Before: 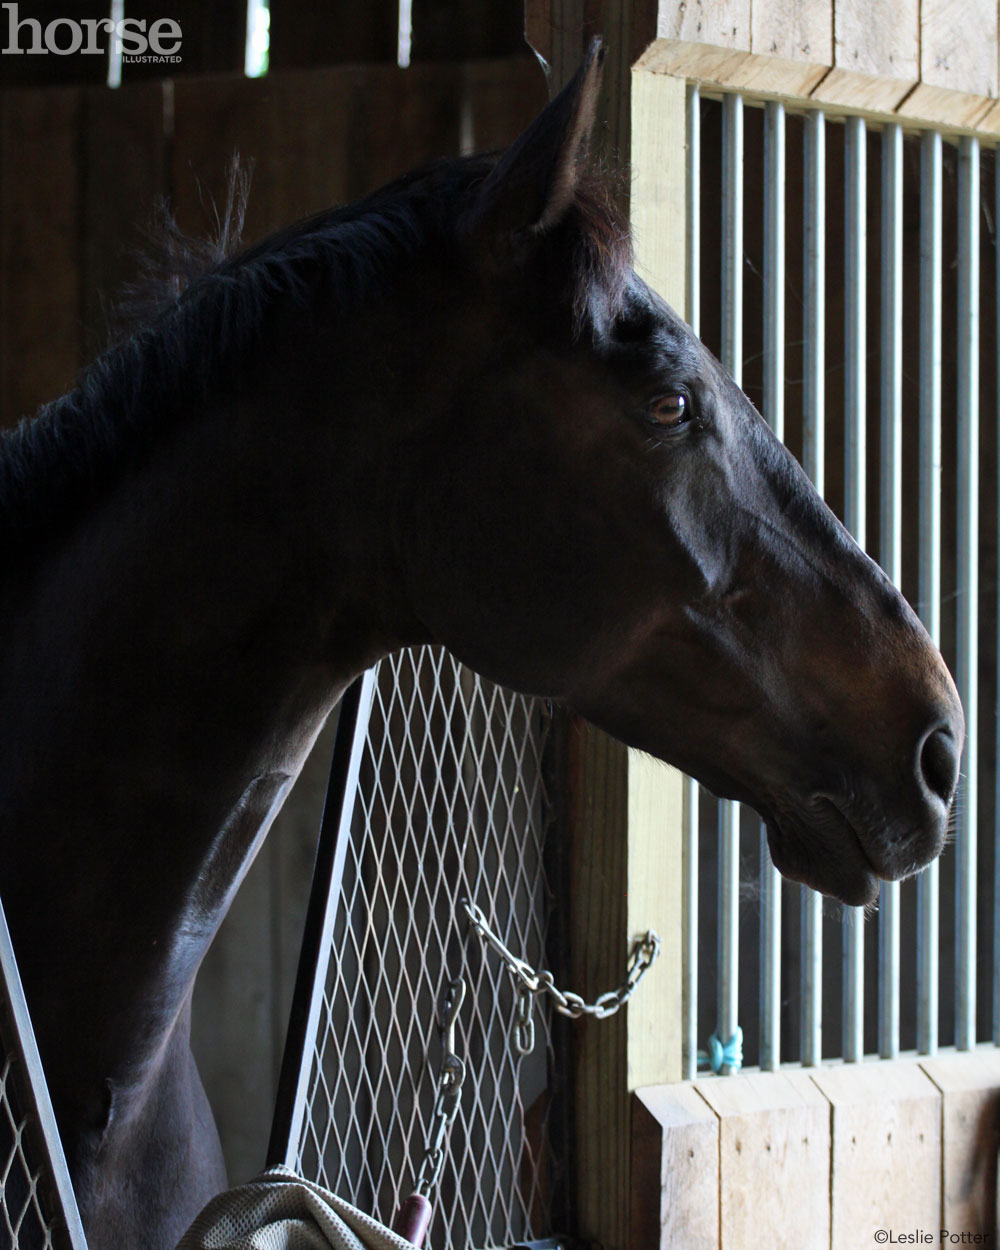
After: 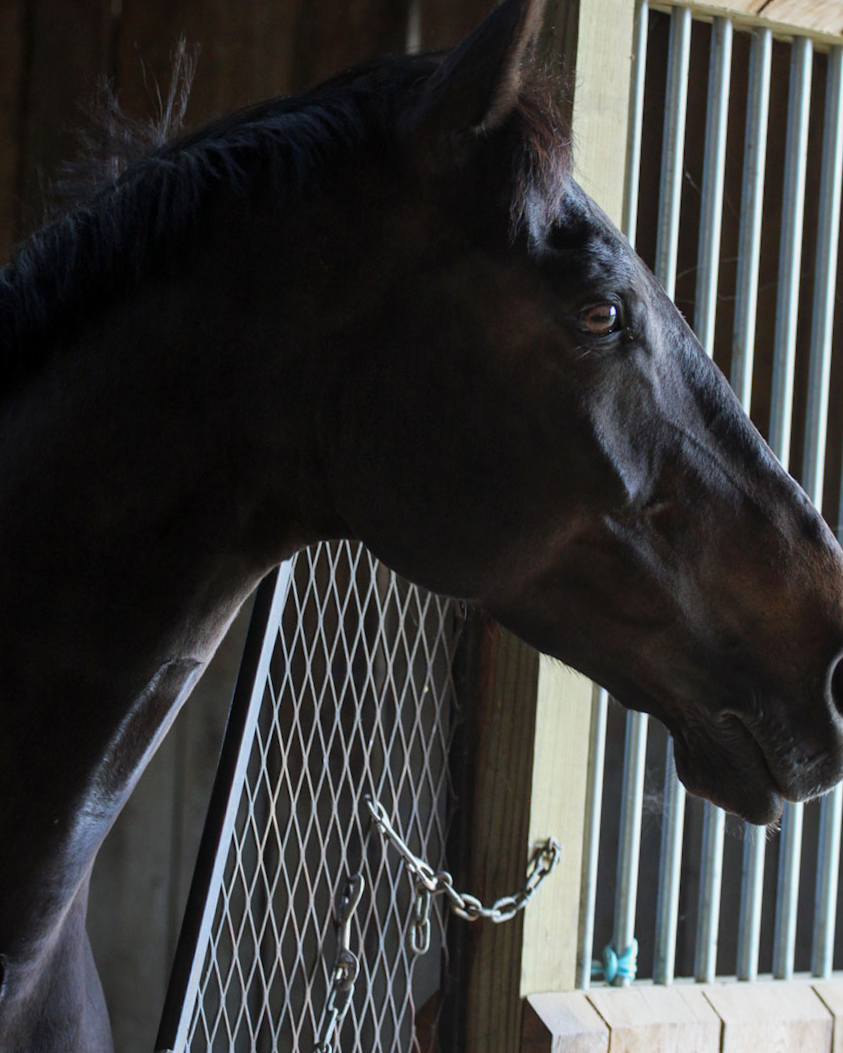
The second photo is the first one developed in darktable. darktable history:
crop and rotate: angle -3.27°, left 5.211%, top 5.211%, right 4.607%, bottom 4.607%
local contrast: detail 110%
